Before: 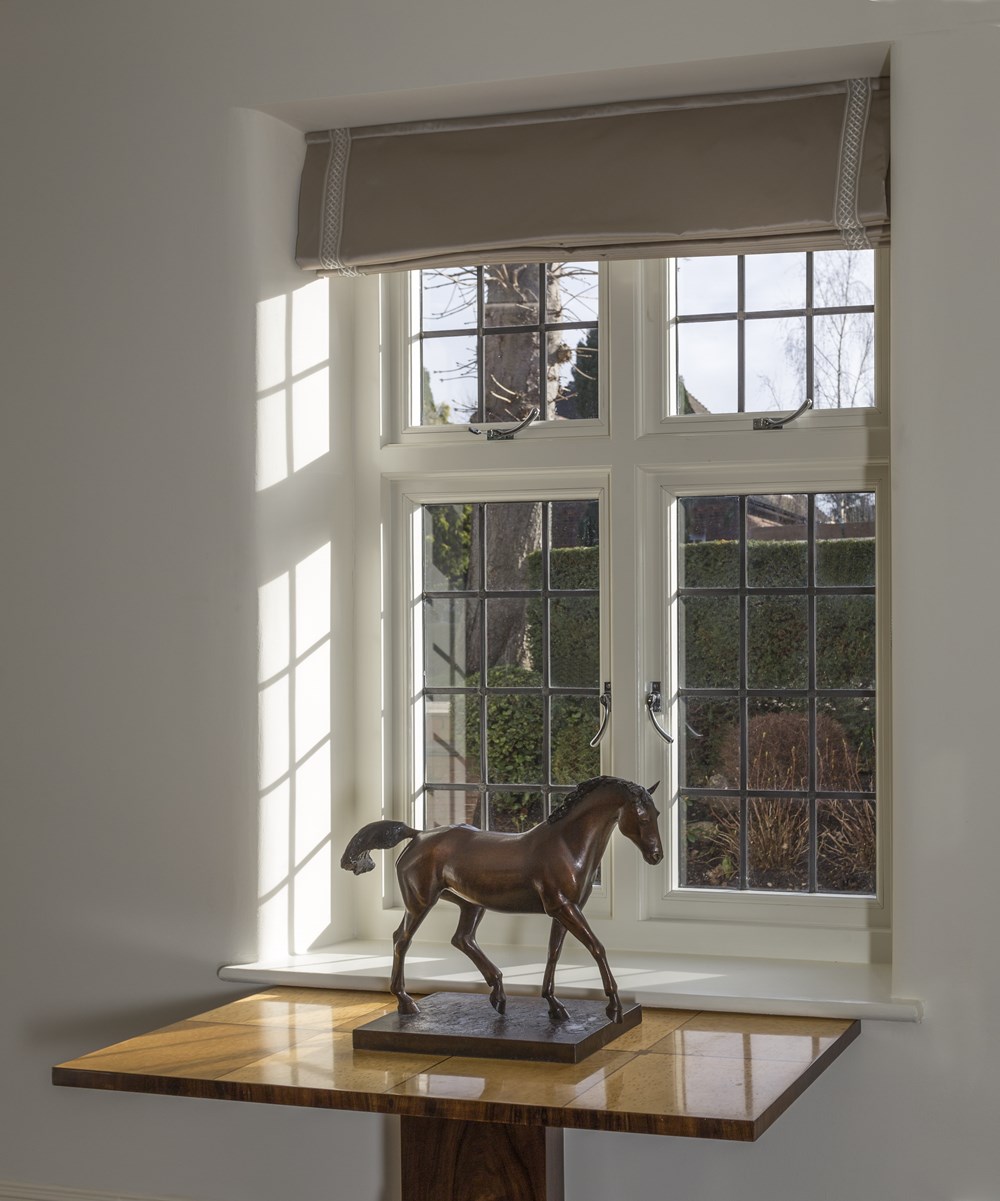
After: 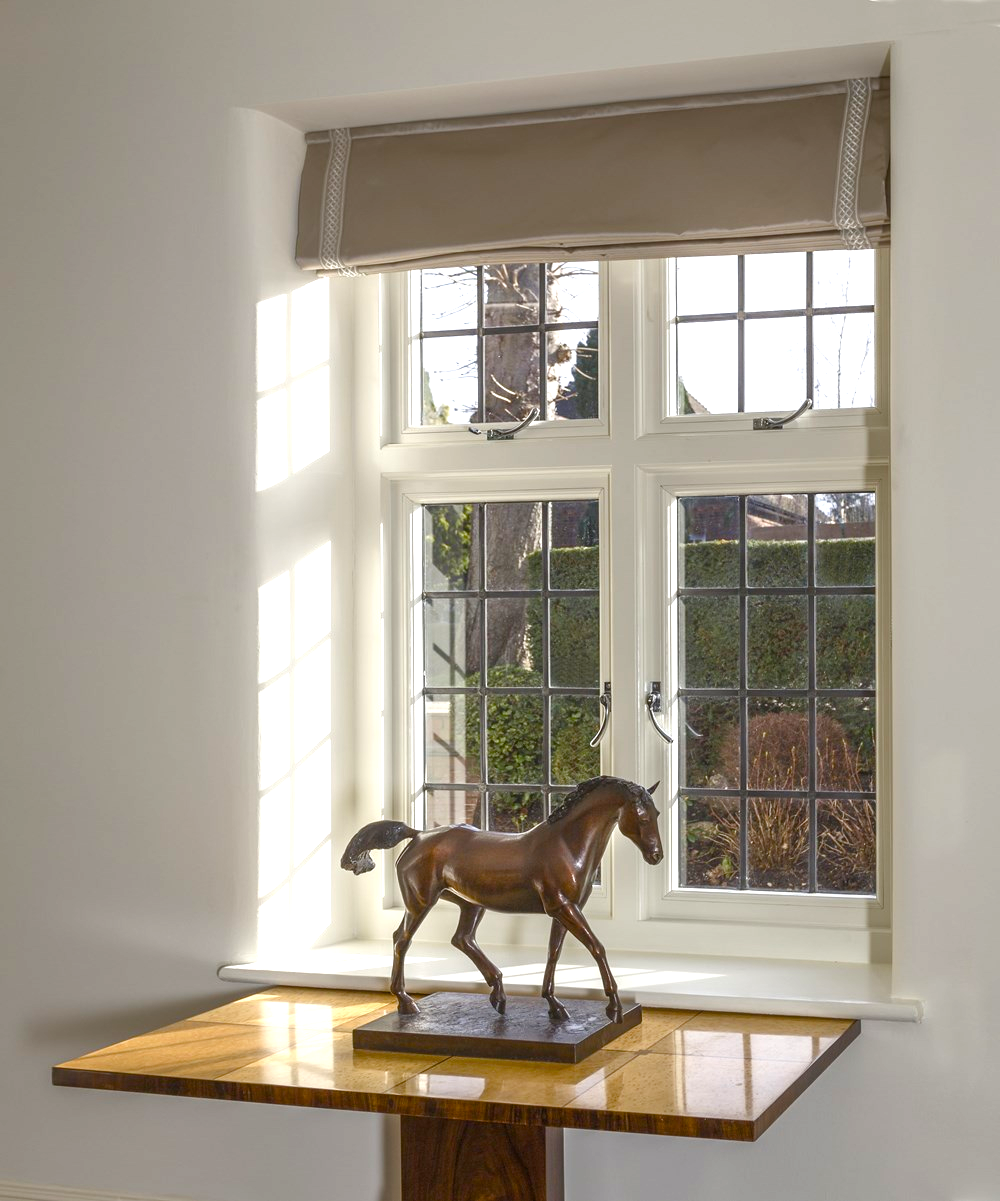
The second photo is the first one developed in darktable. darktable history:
exposure: black level correction 0, exposure 0.693 EV, compensate highlight preservation false
color balance rgb: highlights gain › luminance 17.653%, perceptual saturation grading › global saturation 20%, perceptual saturation grading › highlights -25.469%, perceptual saturation grading › shadows 49.539%
